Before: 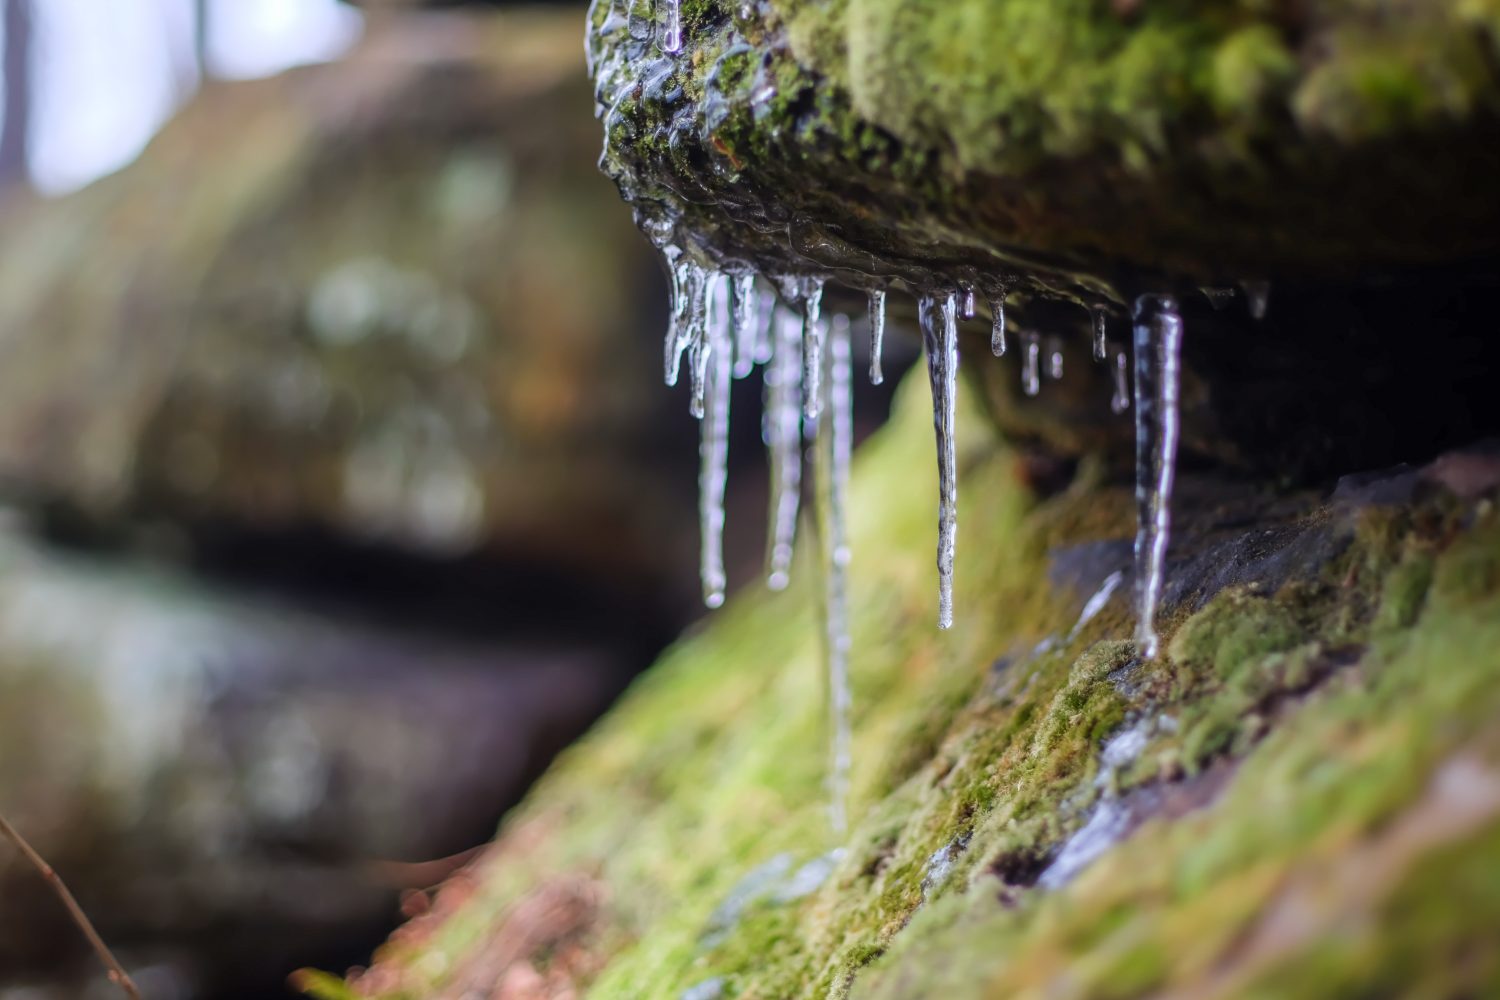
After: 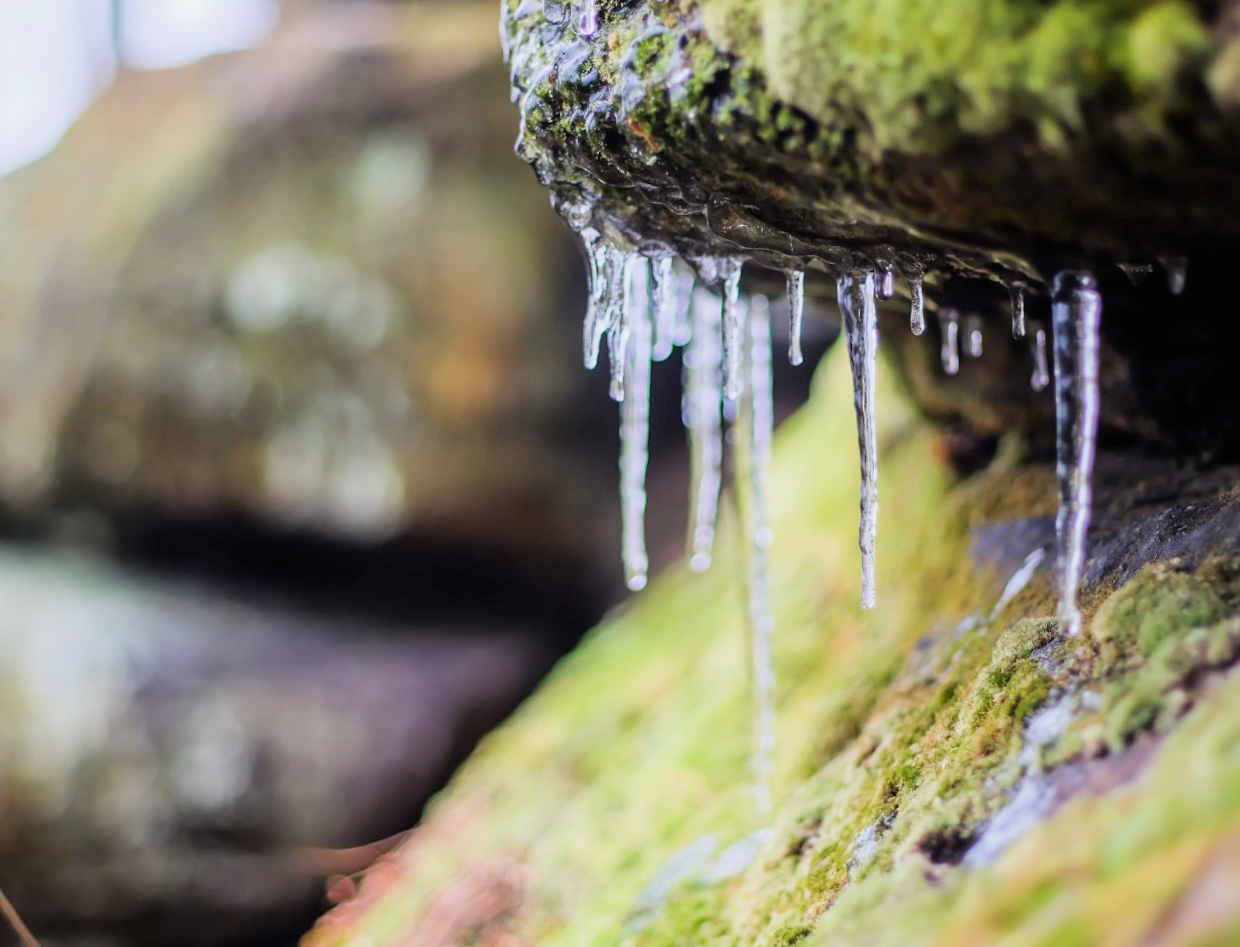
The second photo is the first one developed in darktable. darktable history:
crop and rotate: angle 0.726°, left 4.47%, top 0.929%, right 11.248%, bottom 2.556%
filmic rgb: black relative exposure -7.65 EV, white relative exposure 4.56 EV, hardness 3.61, contrast 1.053
exposure: exposure 1.001 EV, compensate exposure bias true, compensate highlight preservation false
